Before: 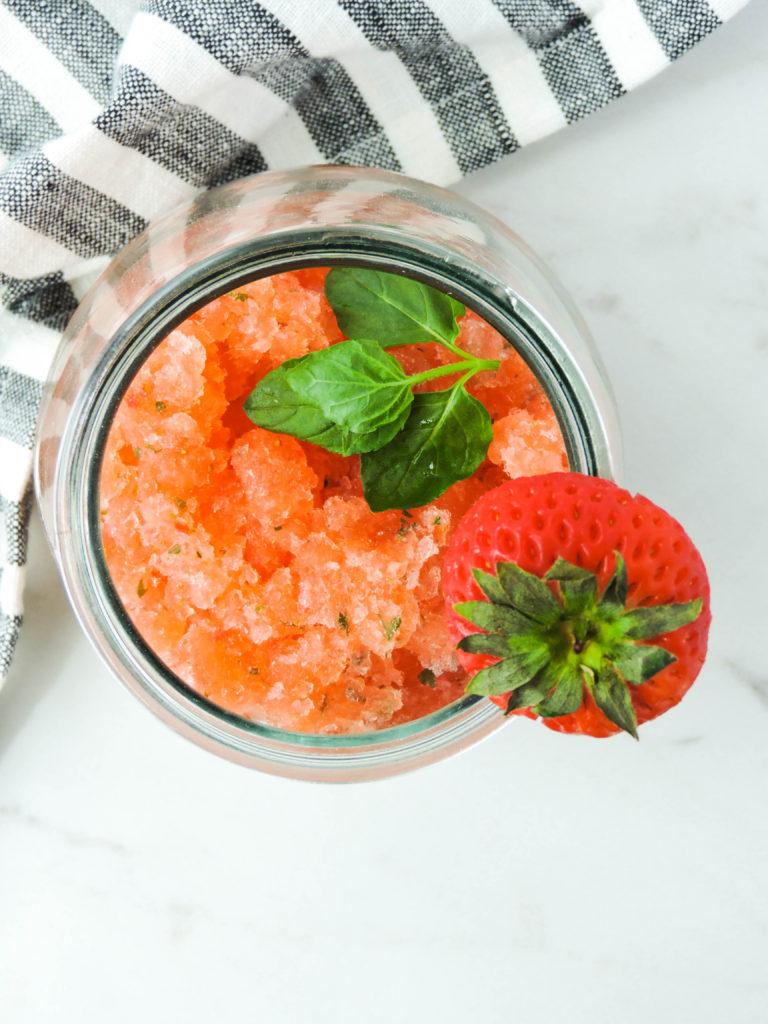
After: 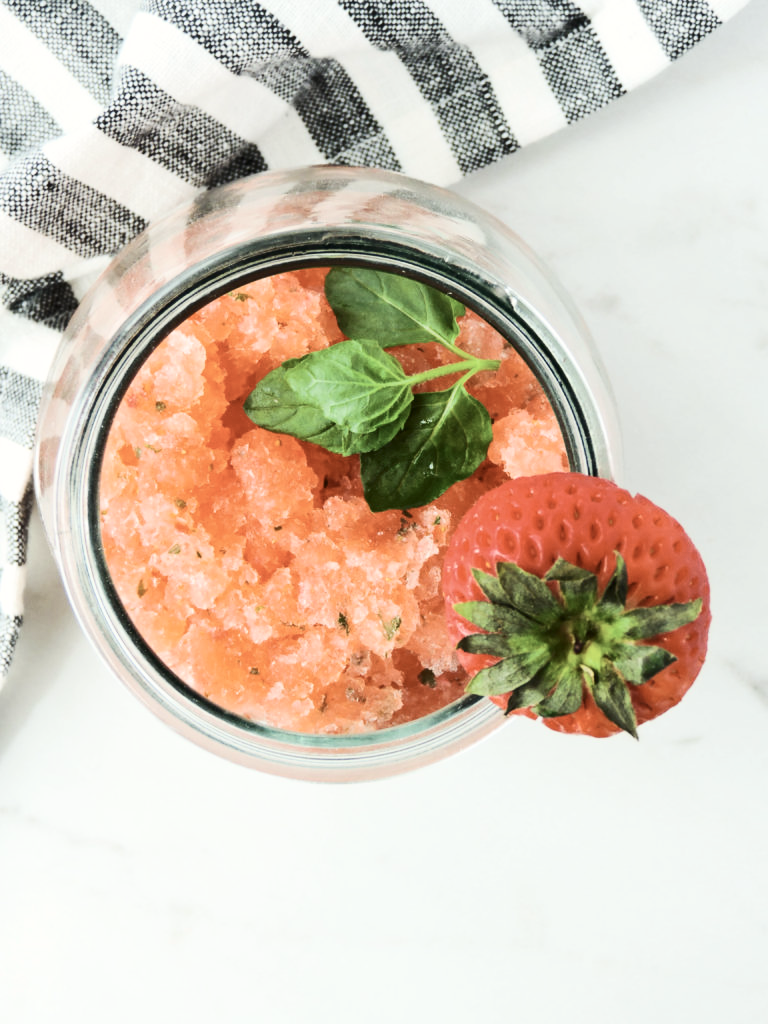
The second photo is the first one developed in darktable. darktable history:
contrast brightness saturation: contrast 0.25, saturation -0.31
white balance: red 1.009, blue 0.985
